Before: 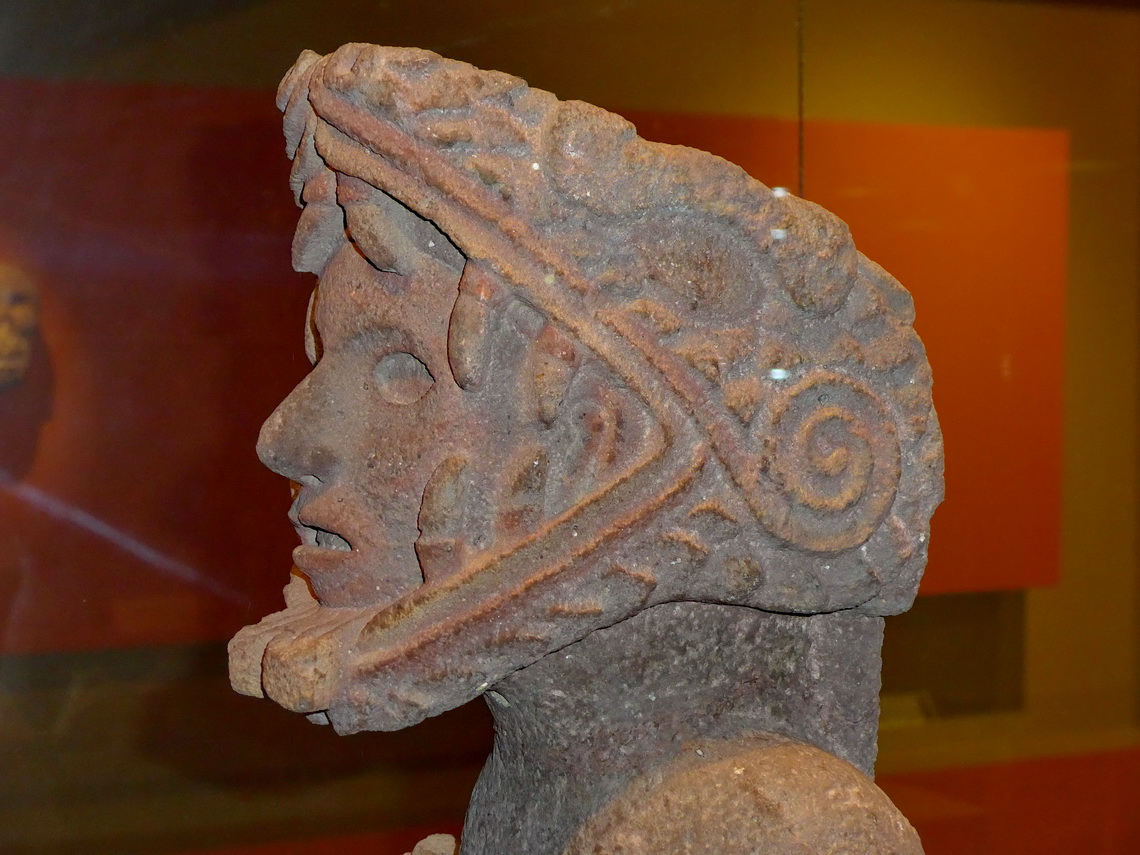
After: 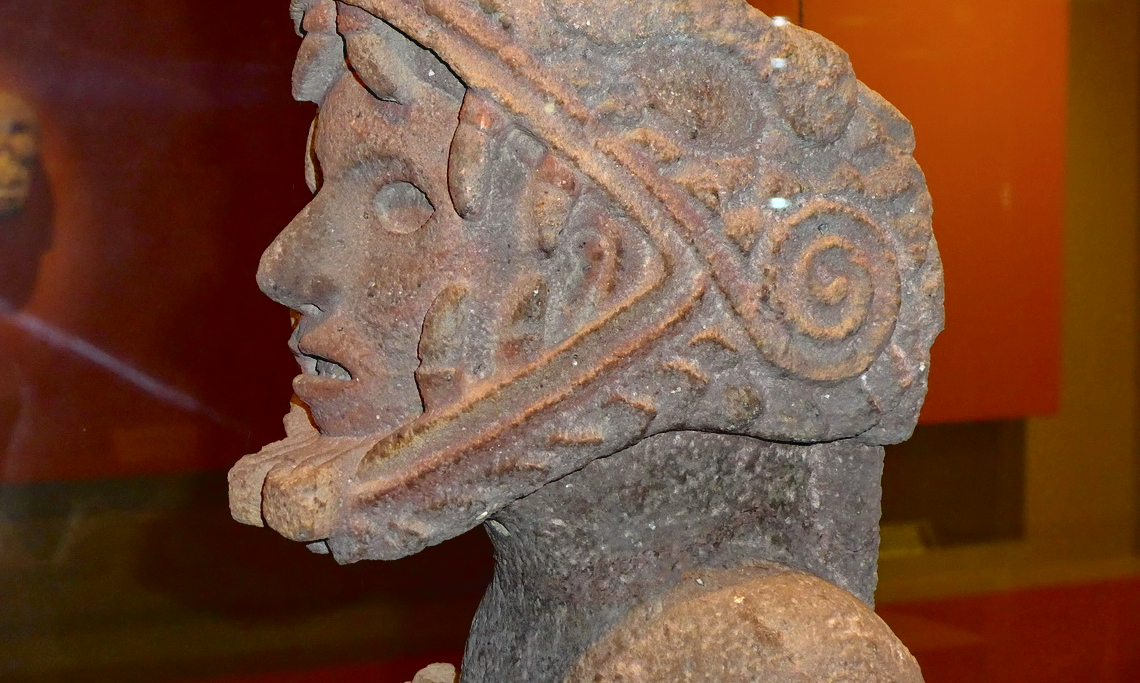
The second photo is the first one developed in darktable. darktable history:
exposure: exposure 0.202 EV, compensate highlight preservation false
tone curve: curves: ch0 [(0, 0) (0.003, 0.047) (0.011, 0.047) (0.025, 0.047) (0.044, 0.049) (0.069, 0.051) (0.1, 0.062) (0.136, 0.086) (0.177, 0.125) (0.224, 0.178) (0.277, 0.246) (0.335, 0.324) (0.399, 0.407) (0.468, 0.48) (0.543, 0.57) (0.623, 0.675) (0.709, 0.772) (0.801, 0.876) (0.898, 0.963) (1, 1)], color space Lab, independent channels
color correction: highlights b* 0.047
crop and rotate: top 20%
